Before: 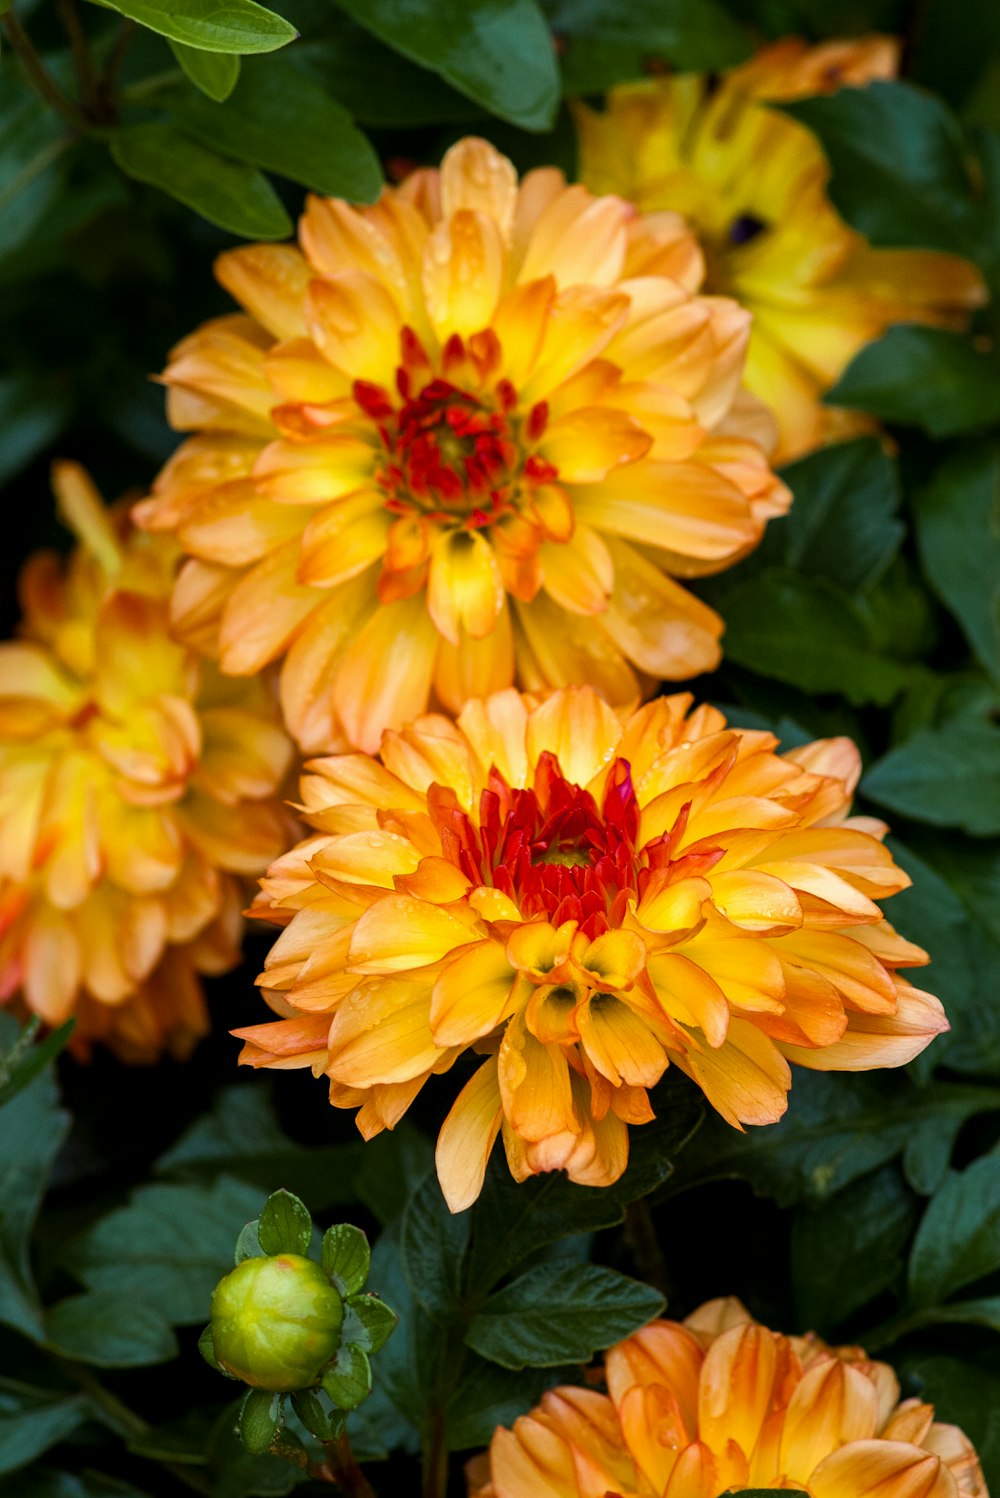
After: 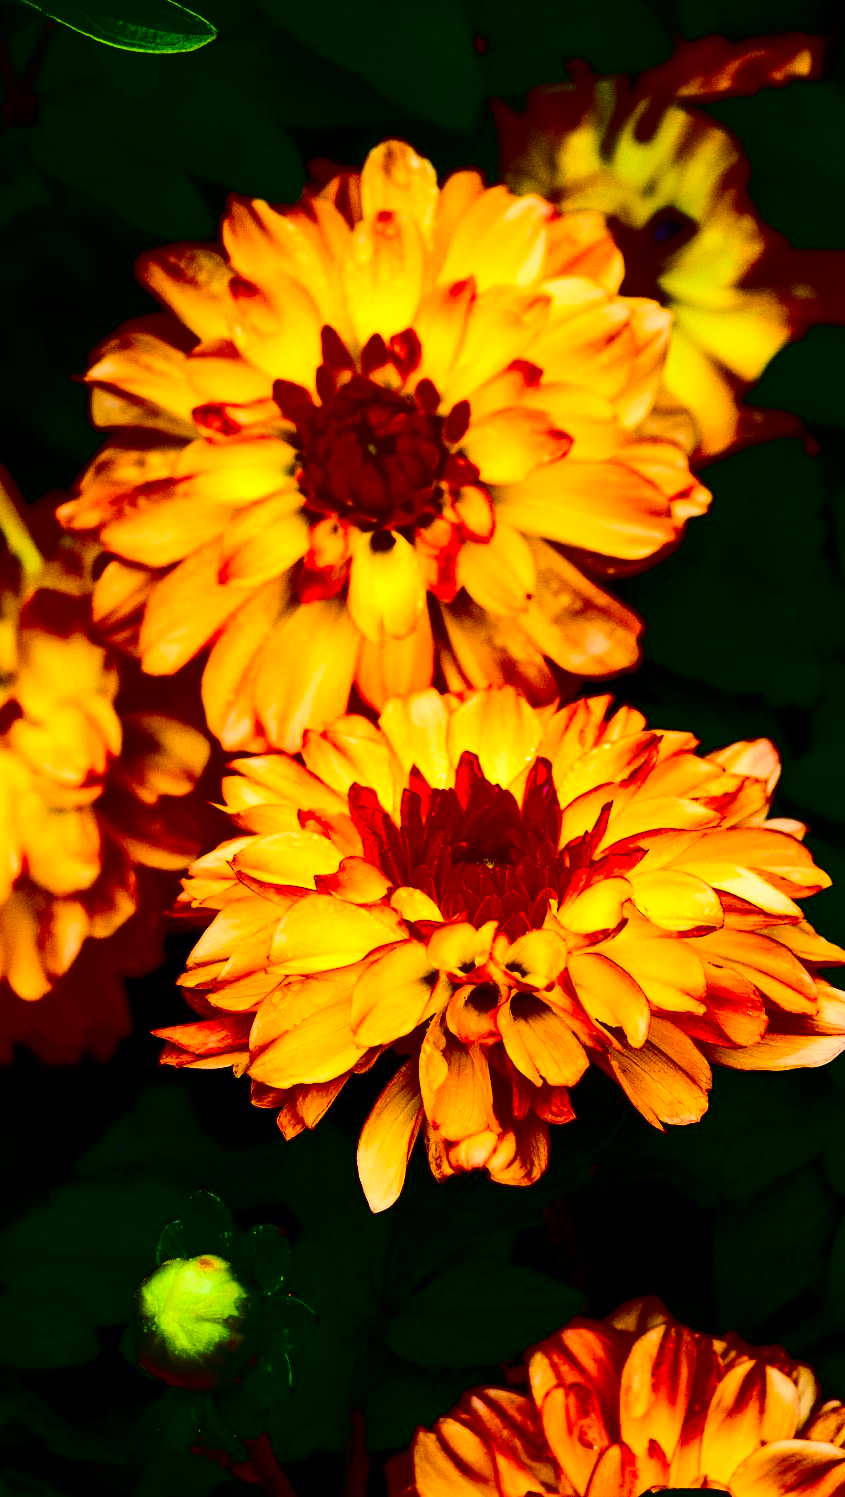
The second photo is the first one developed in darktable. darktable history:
contrast brightness saturation: contrast 0.782, brightness -0.986, saturation 0.984
crop: left 7.99%, right 7.45%
